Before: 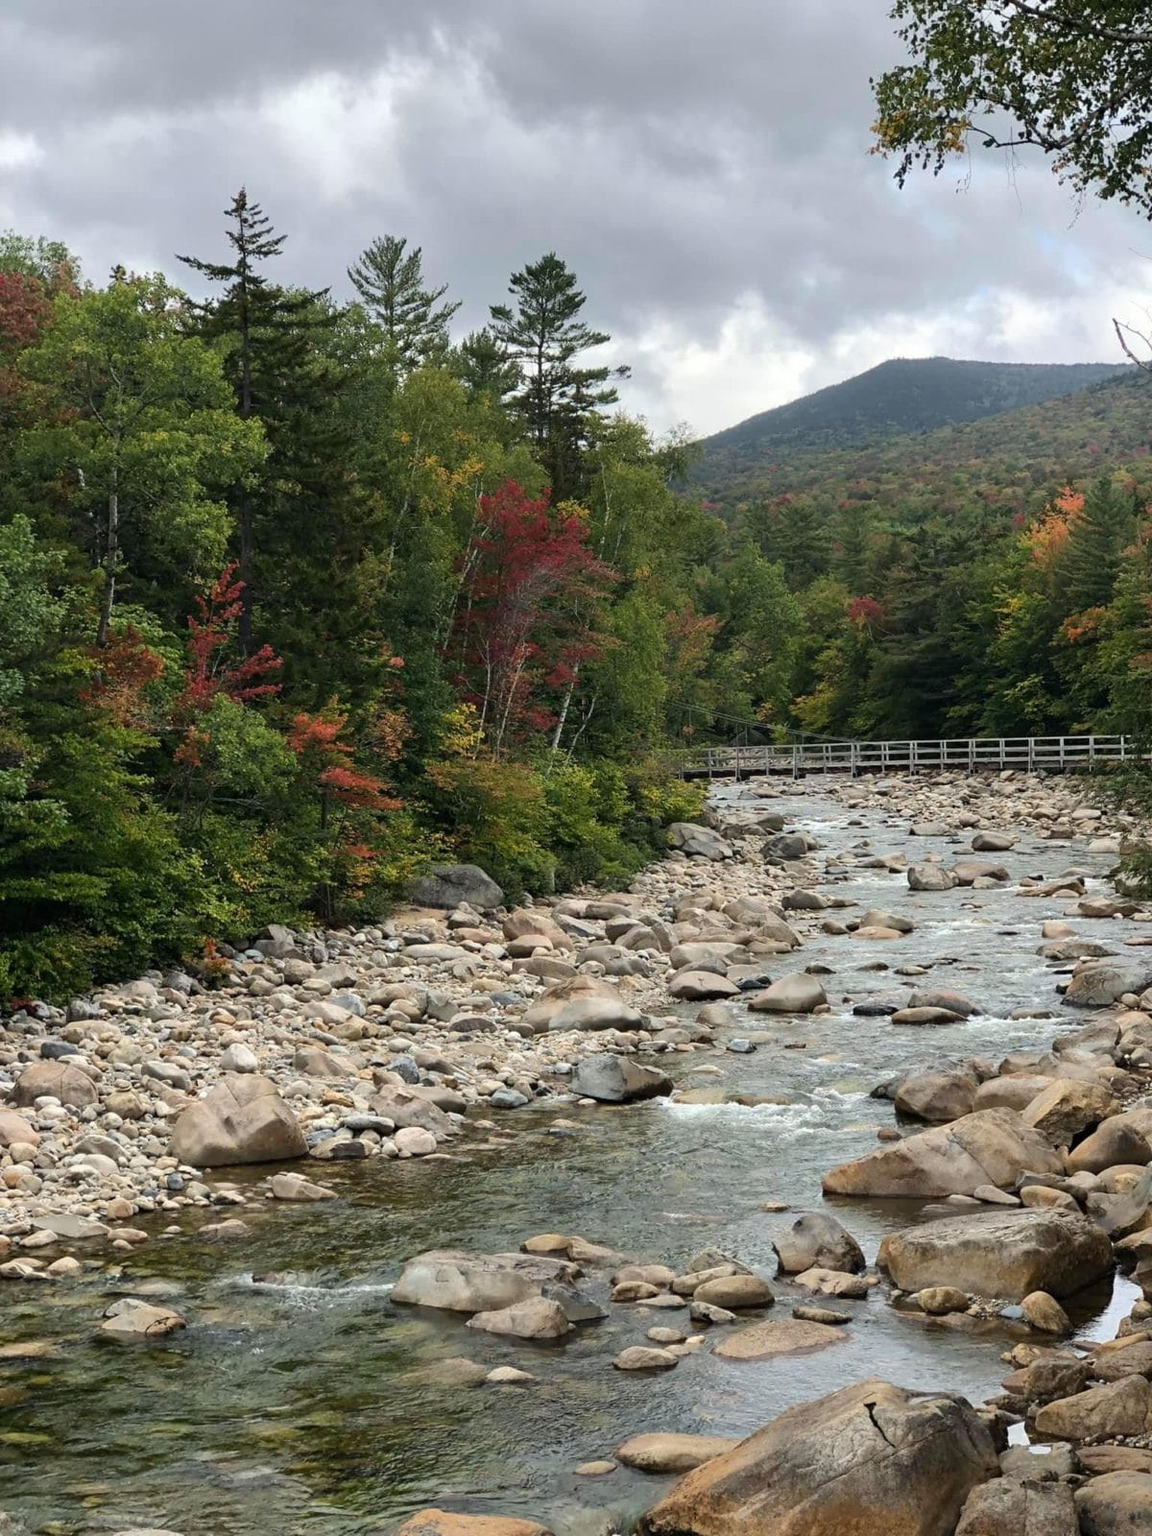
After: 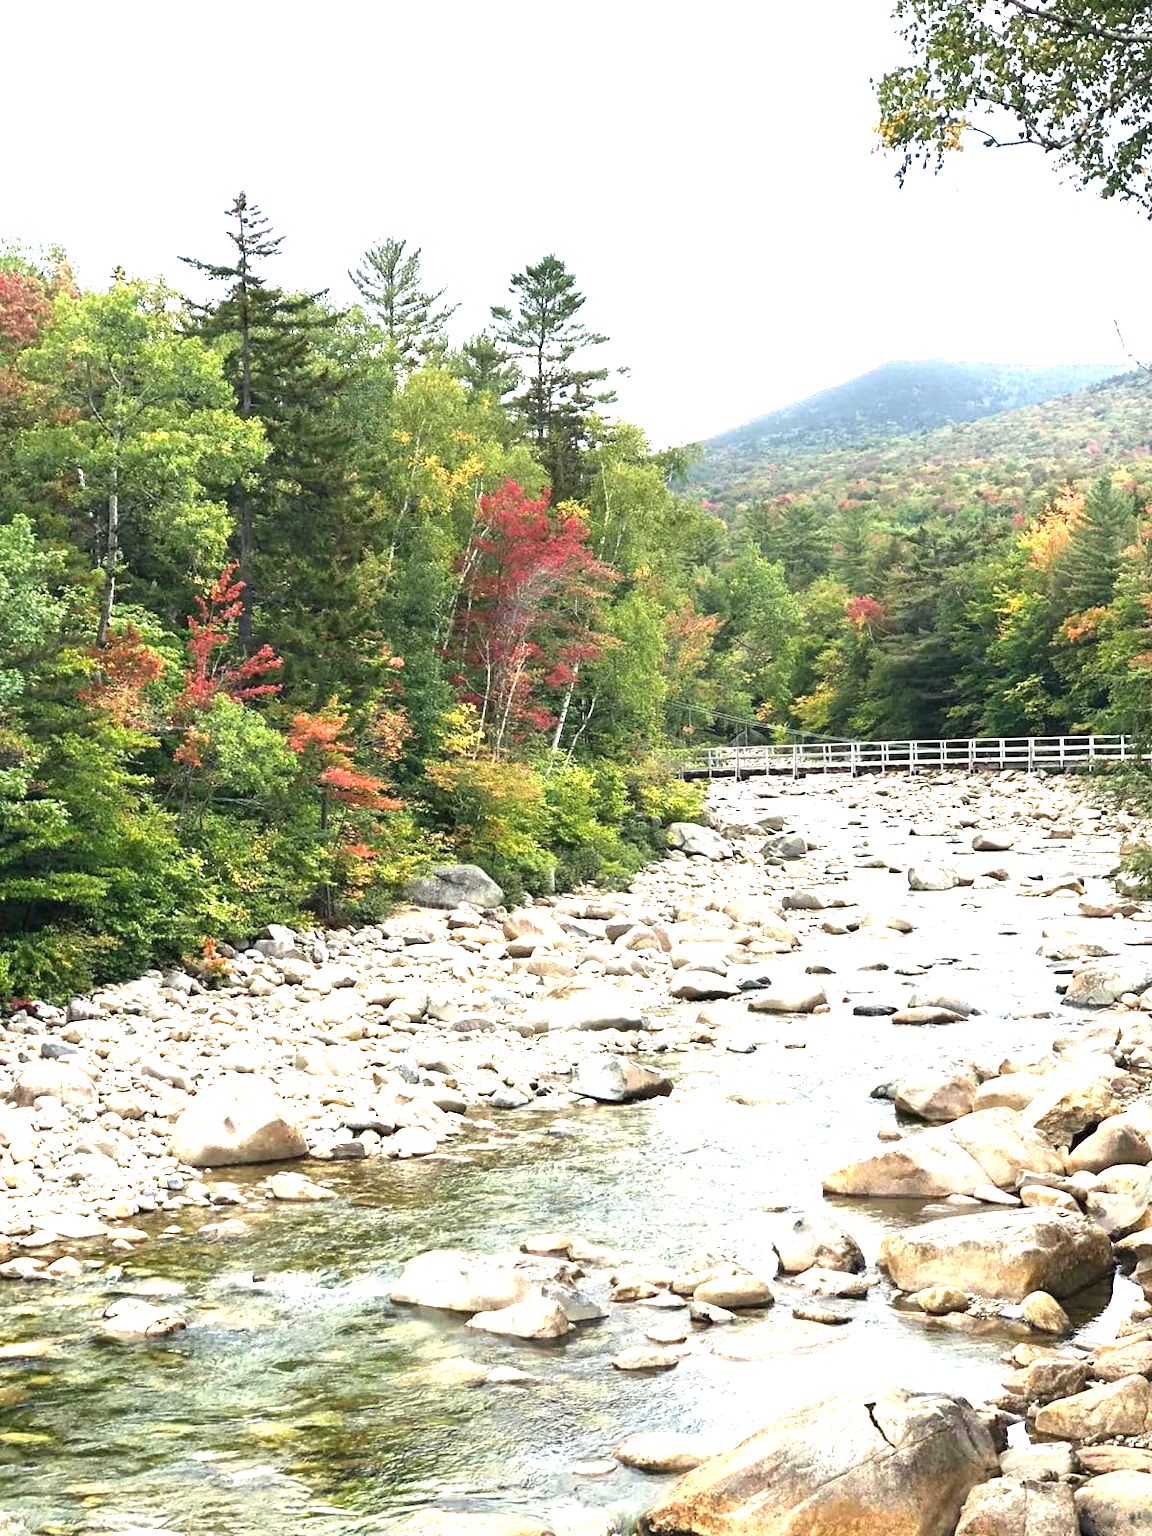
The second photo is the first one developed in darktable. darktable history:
exposure: black level correction 0, exposure 2.15 EV, compensate highlight preservation false
